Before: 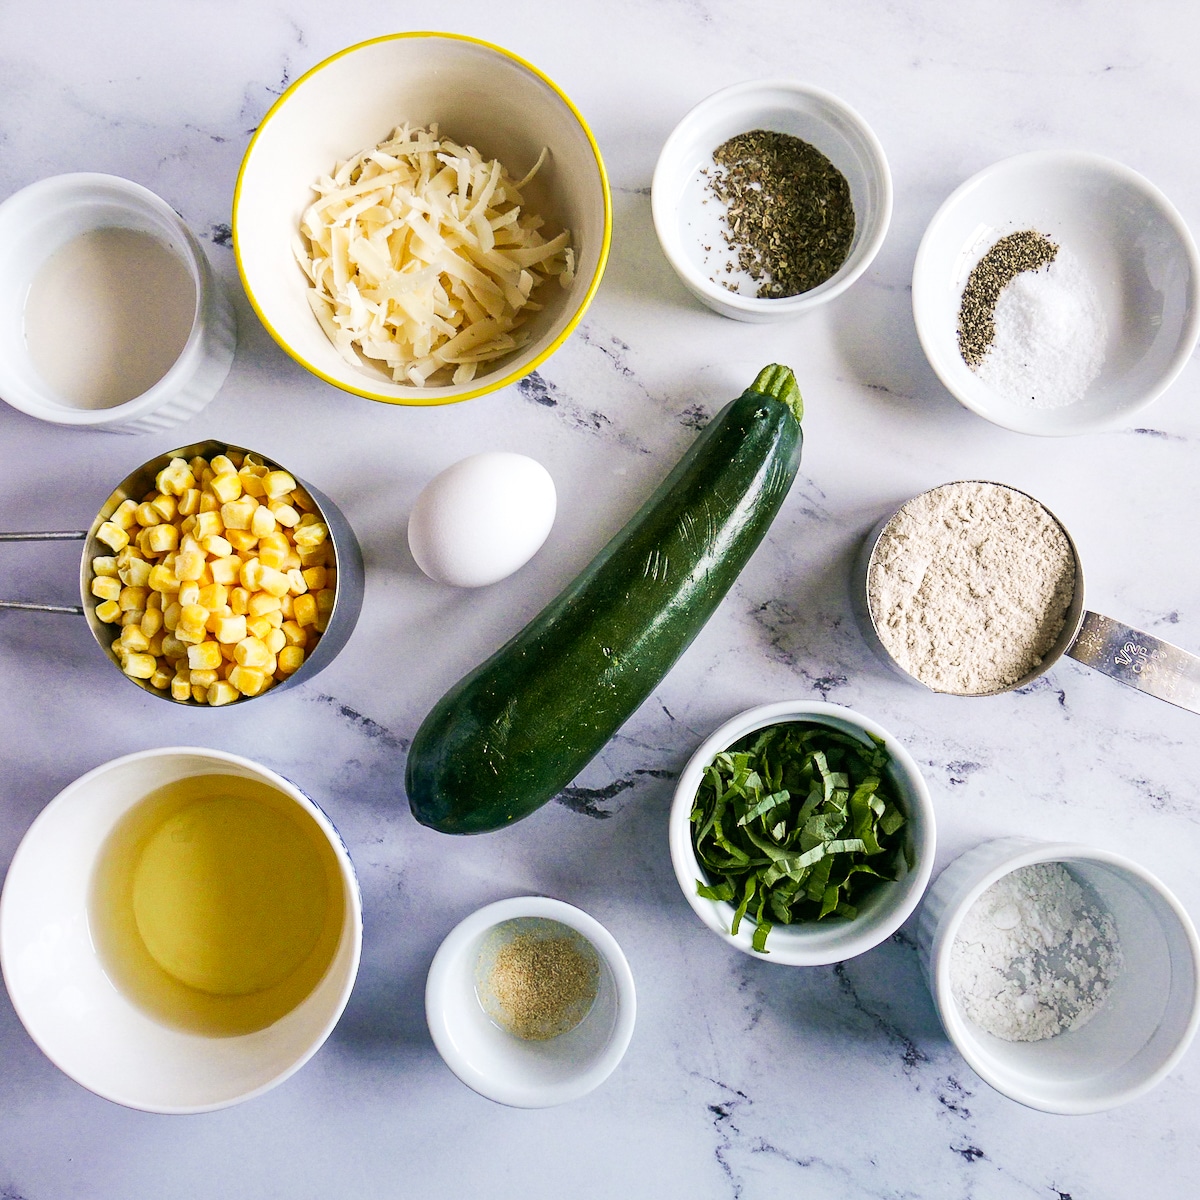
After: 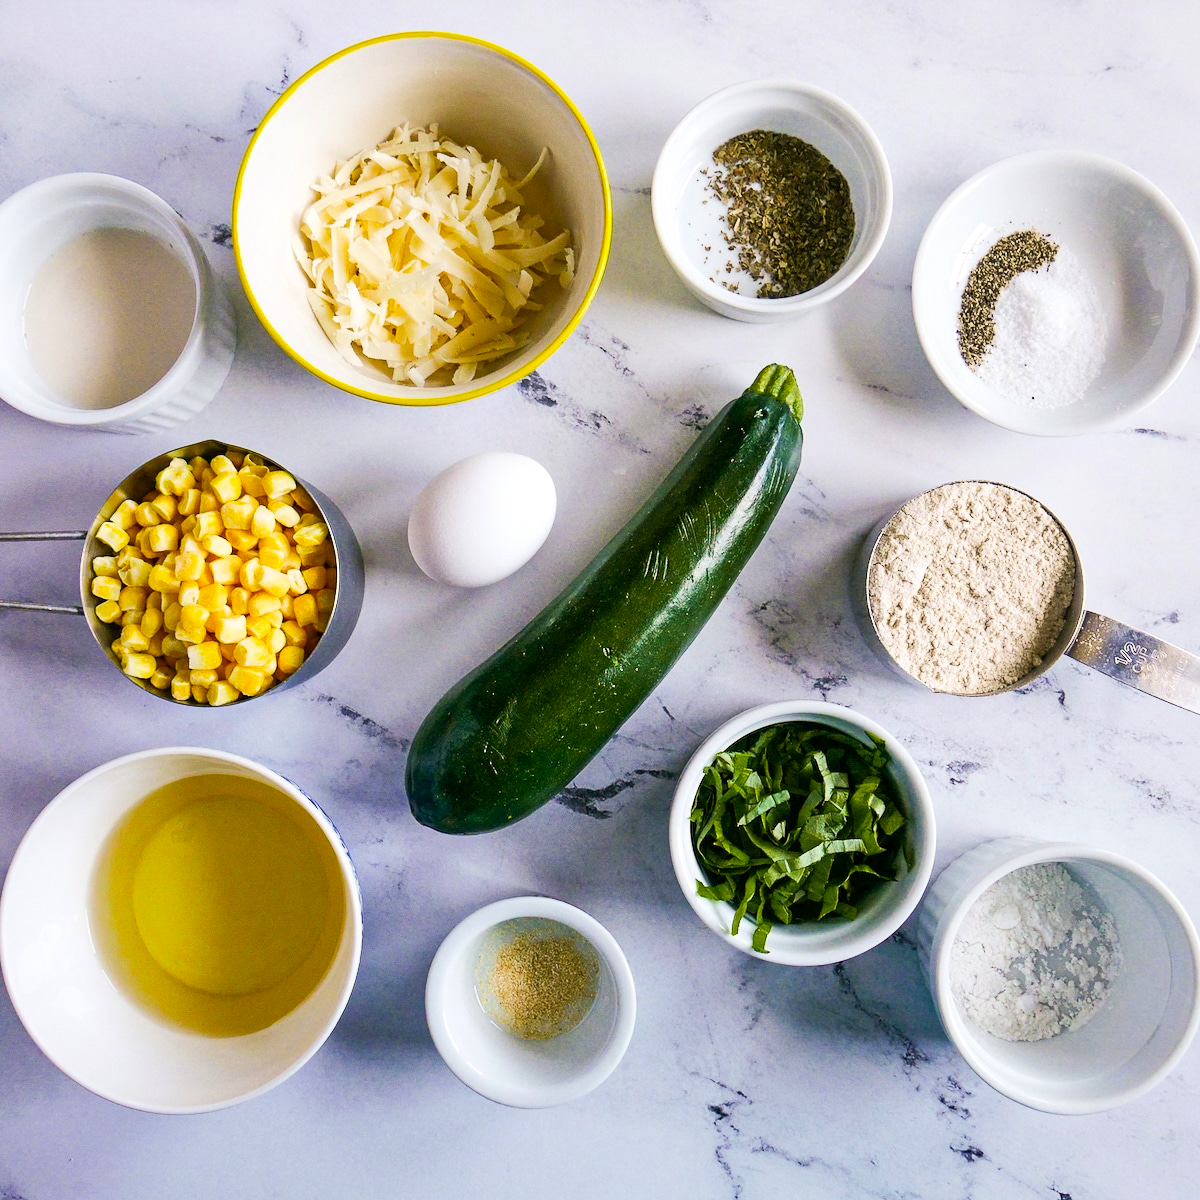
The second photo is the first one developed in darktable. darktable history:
color balance rgb: perceptual saturation grading › global saturation 33.95%
contrast brightness saturation: saturation -0.045
